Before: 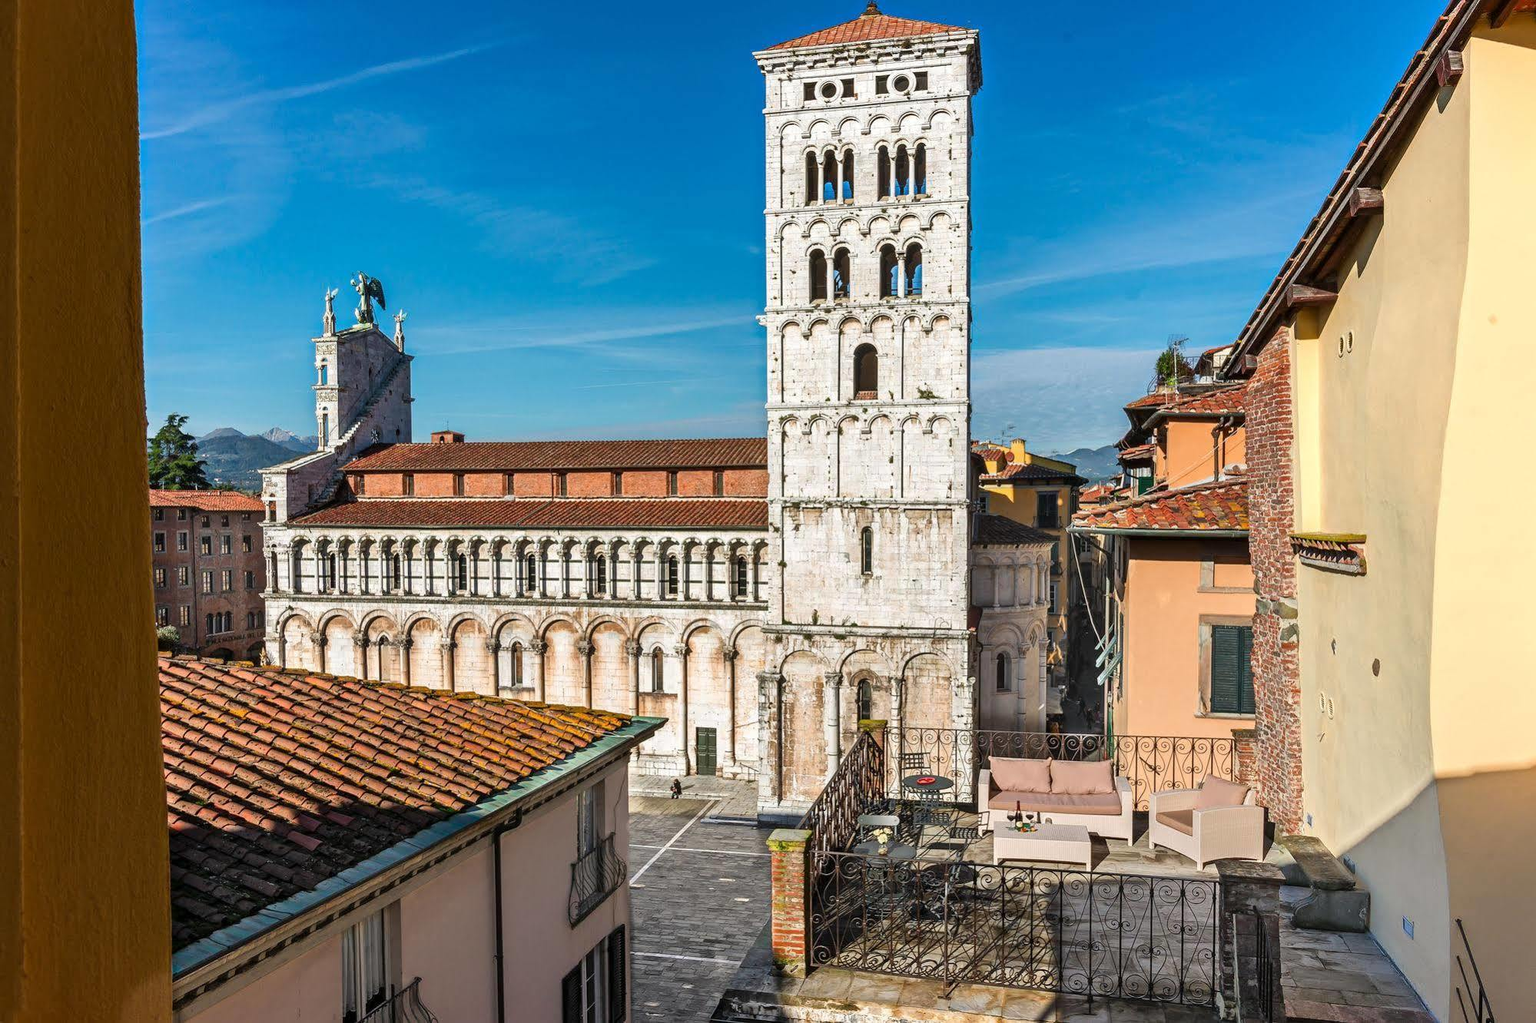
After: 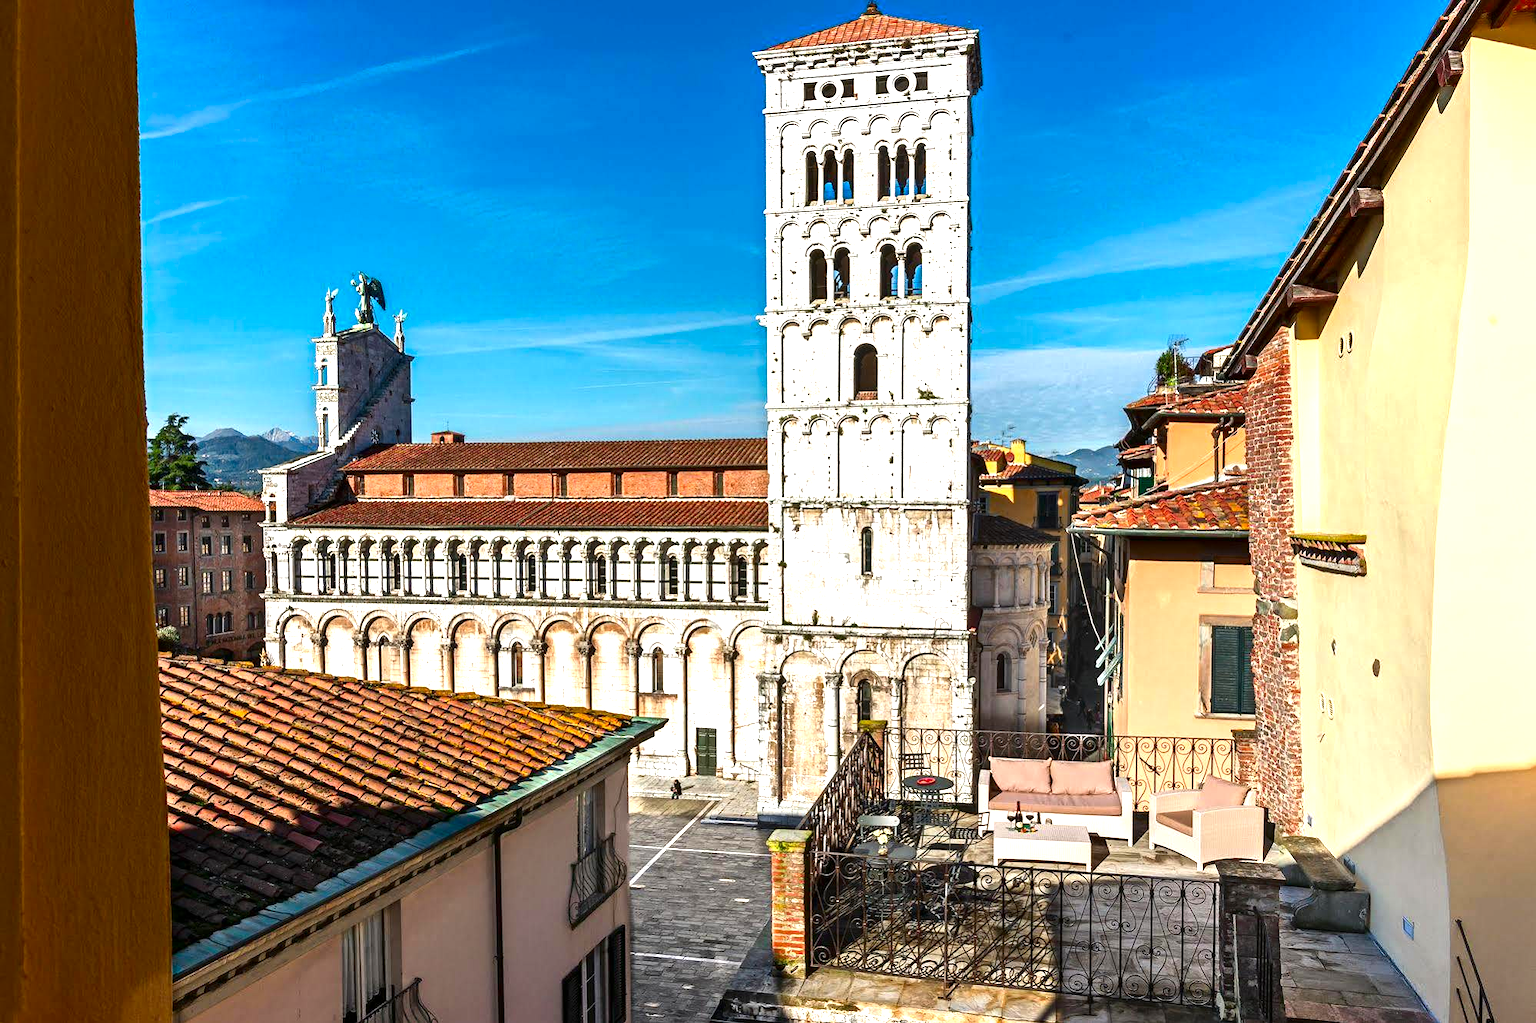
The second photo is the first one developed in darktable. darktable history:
exposure: exposure 0.756 EV, compensate exposure bias true, compensate highlight preservation false
contrast brightness saturation: contrast 0.069, brightness -0.142, saturation 0.118
